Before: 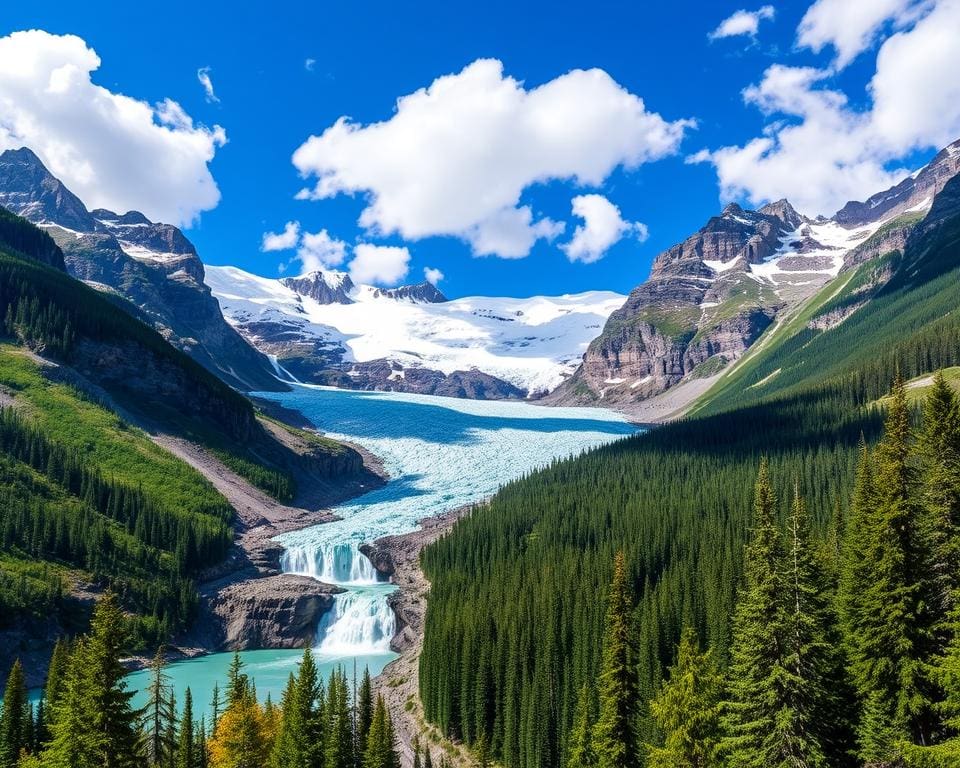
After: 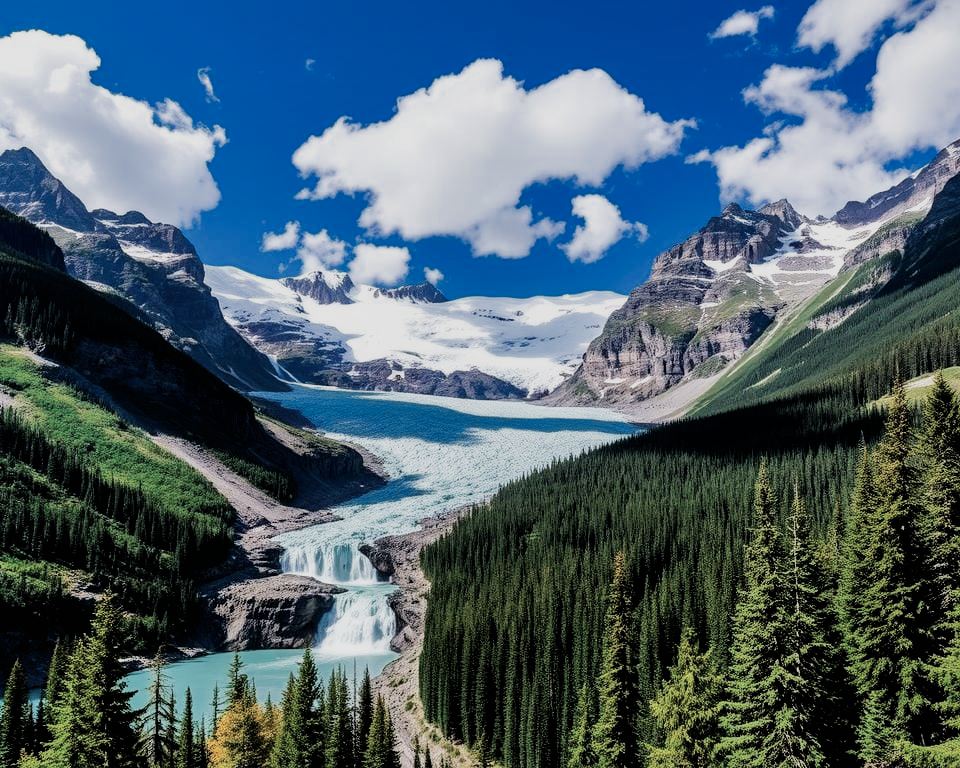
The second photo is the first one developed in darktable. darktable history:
color zones: curves: ch0 [(0, 0.5) (0.125, 0.4) (0.25, 0.5) (0.375, 0.4) (0.5, 0.4) (0.625, 0.35) (0.75, 0.35) (0.875, 0.5)]; ch1 [(0, 0.35) (0.125, 0.45) (0.25, 0.35) (0.375, 0.35) (0.5, 0.35) (0.625, 0.35) (0.75, 0.45) (0.875, 0.35)]; ch2 [(0, 0.6) (0.125, 0.5) (0.25, 0.5) (0.375, 0.6) (0.5, 0.6) (0.625, 0.5) (0.75, 0.5) (0.875, 0.5)]
filmic rgb: black relative exposure -5 EV, hardness 2.88, contrast 1.3, highlights saturation mix -30%
shadows and highlights: low approximation 0.01, soften with gaussian
